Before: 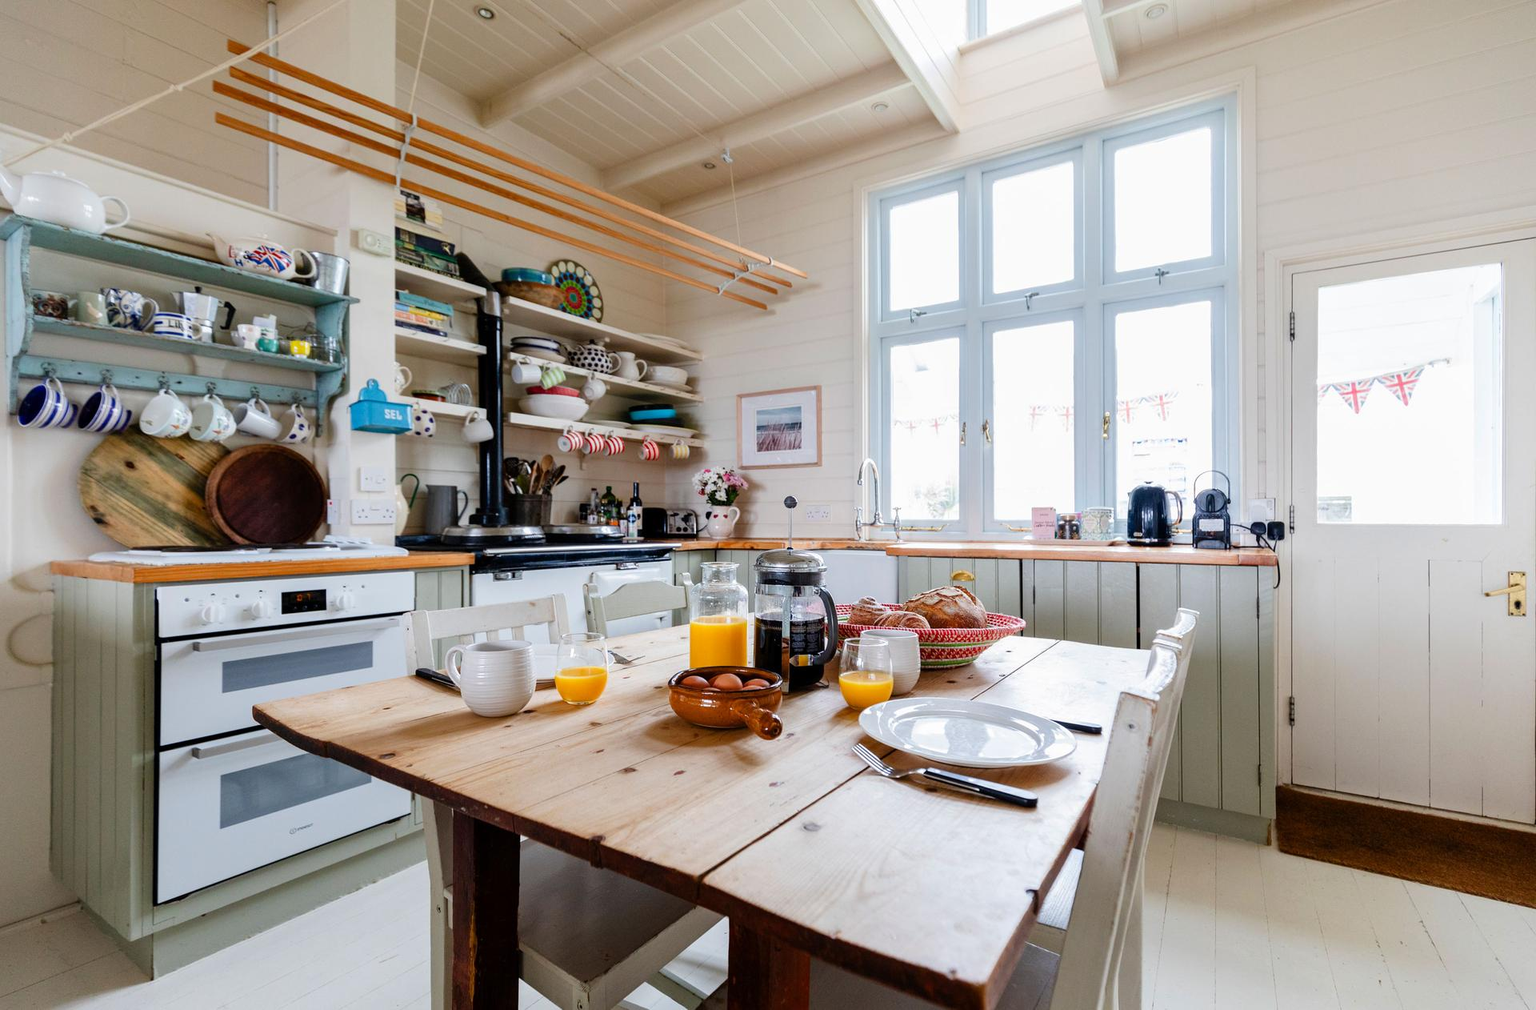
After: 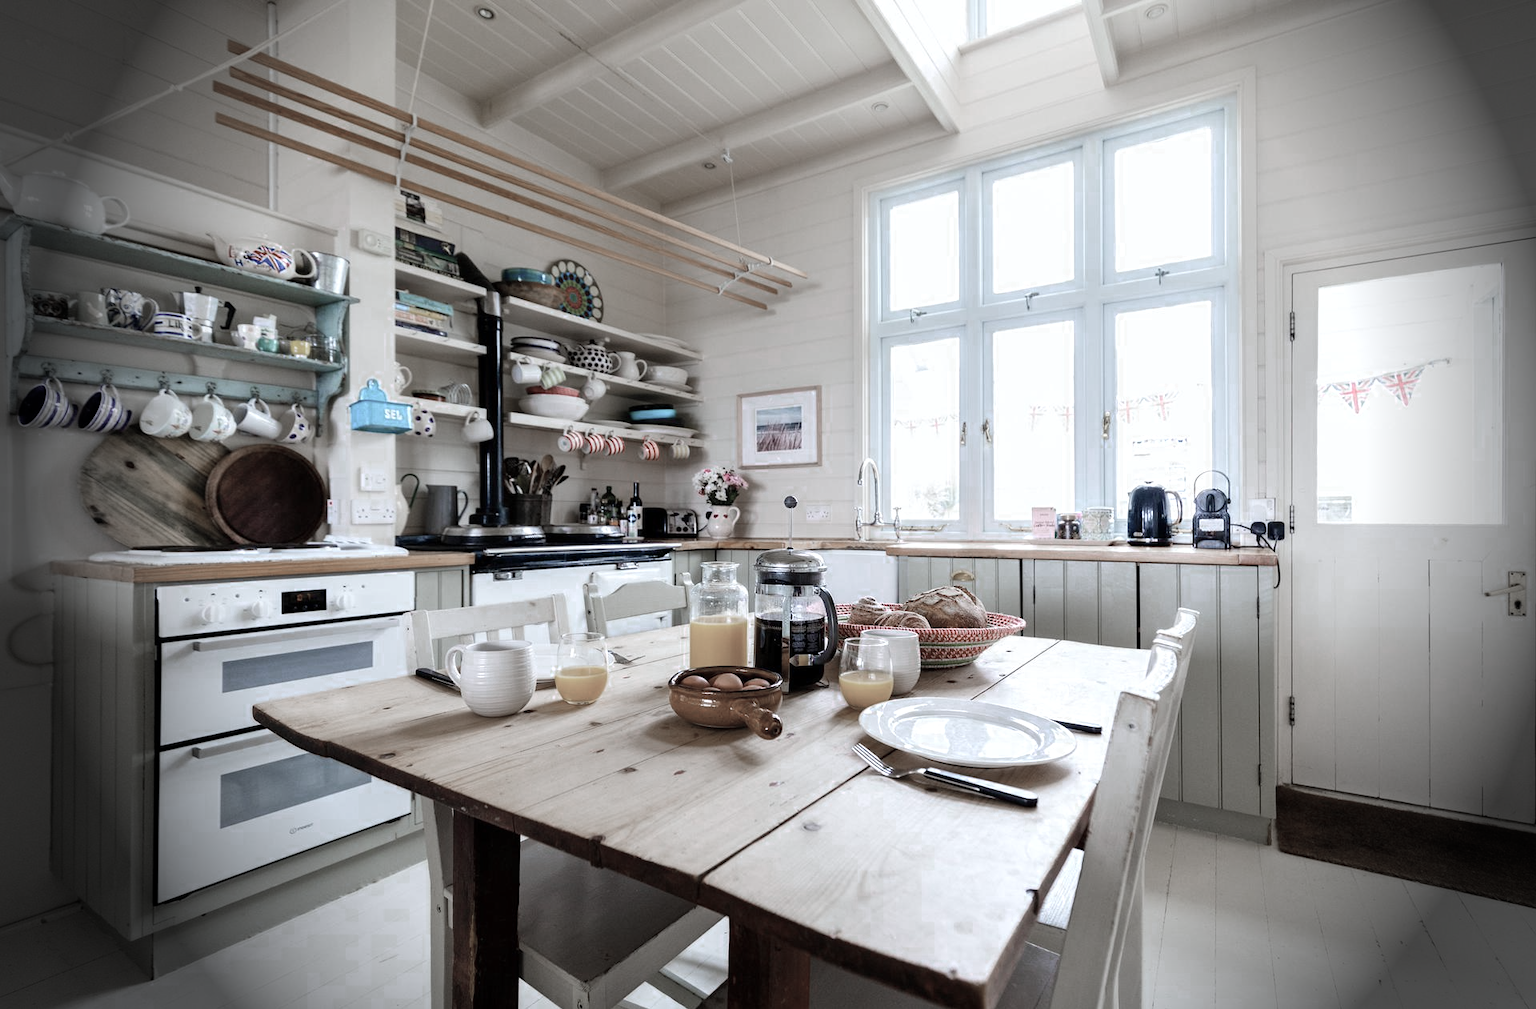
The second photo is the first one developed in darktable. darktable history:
vignetting: fall-off start 76.42%, fall-off radius 27.36%, brightness -0.872, center (0.037, -0.09), width/height ratio 0.971
color zones: curves: ch0 [(0, 0.613) (0.01, 0.613) (0.245, 0.448) (0.498, 0.529) (0.642, 0.665) (0.879, 0.777) (0.99, 0.613)]; ch1 [(0, 0.272) (0.219, 0.127) (0.724, 0.346)]
white balance: red 0.986, blue 1.01
